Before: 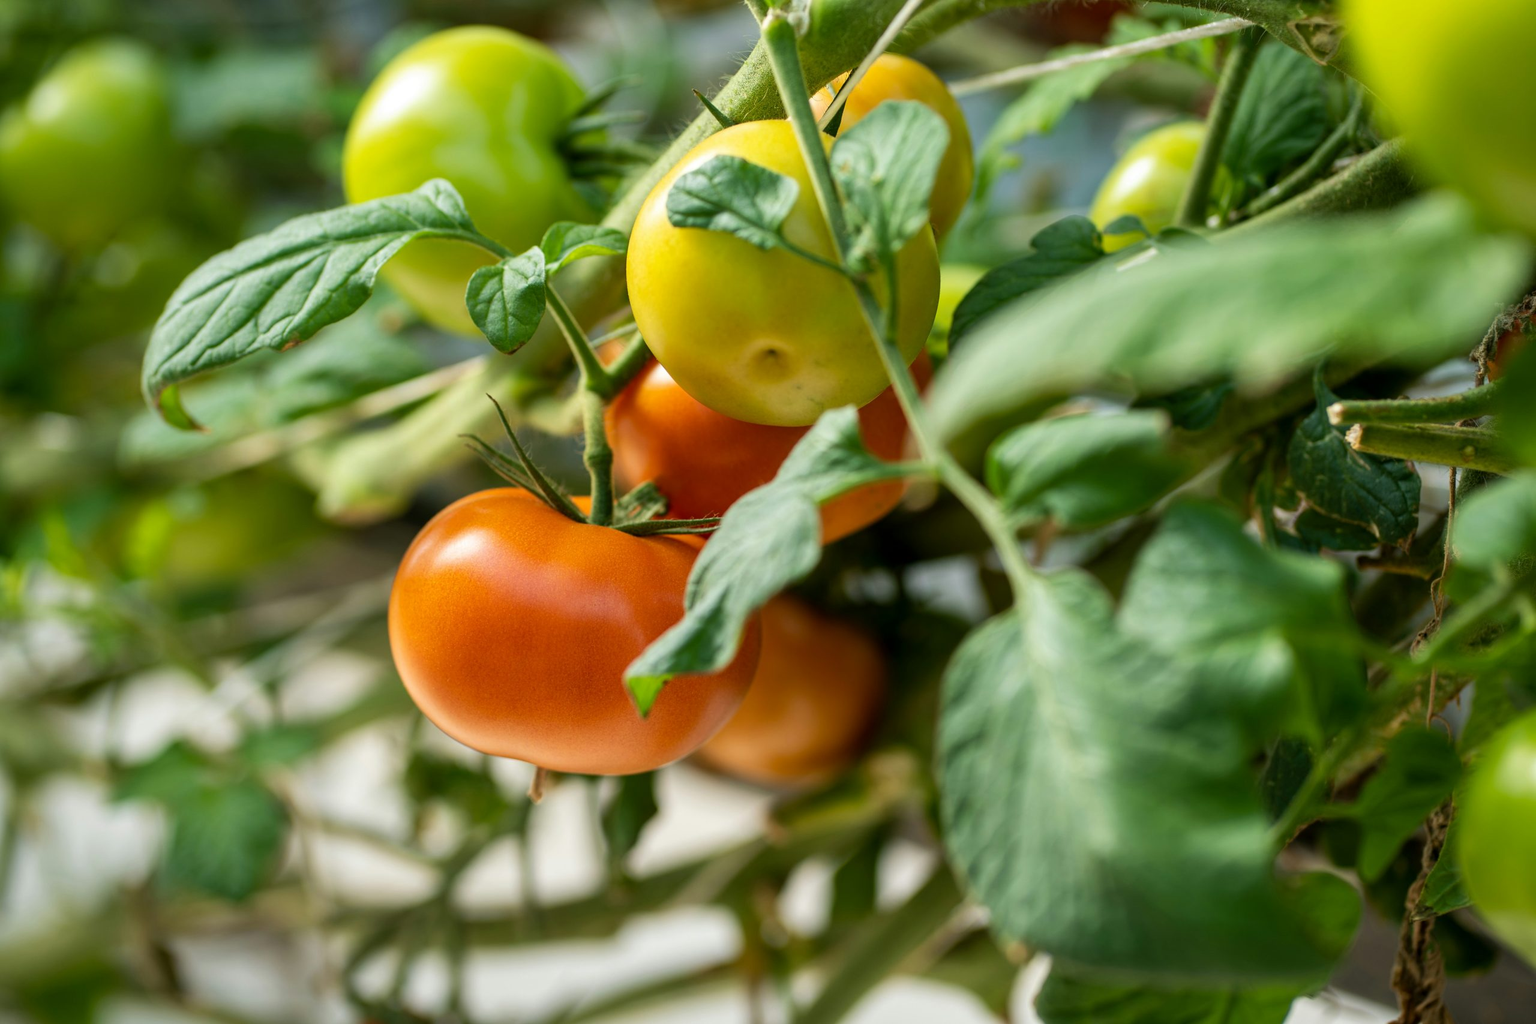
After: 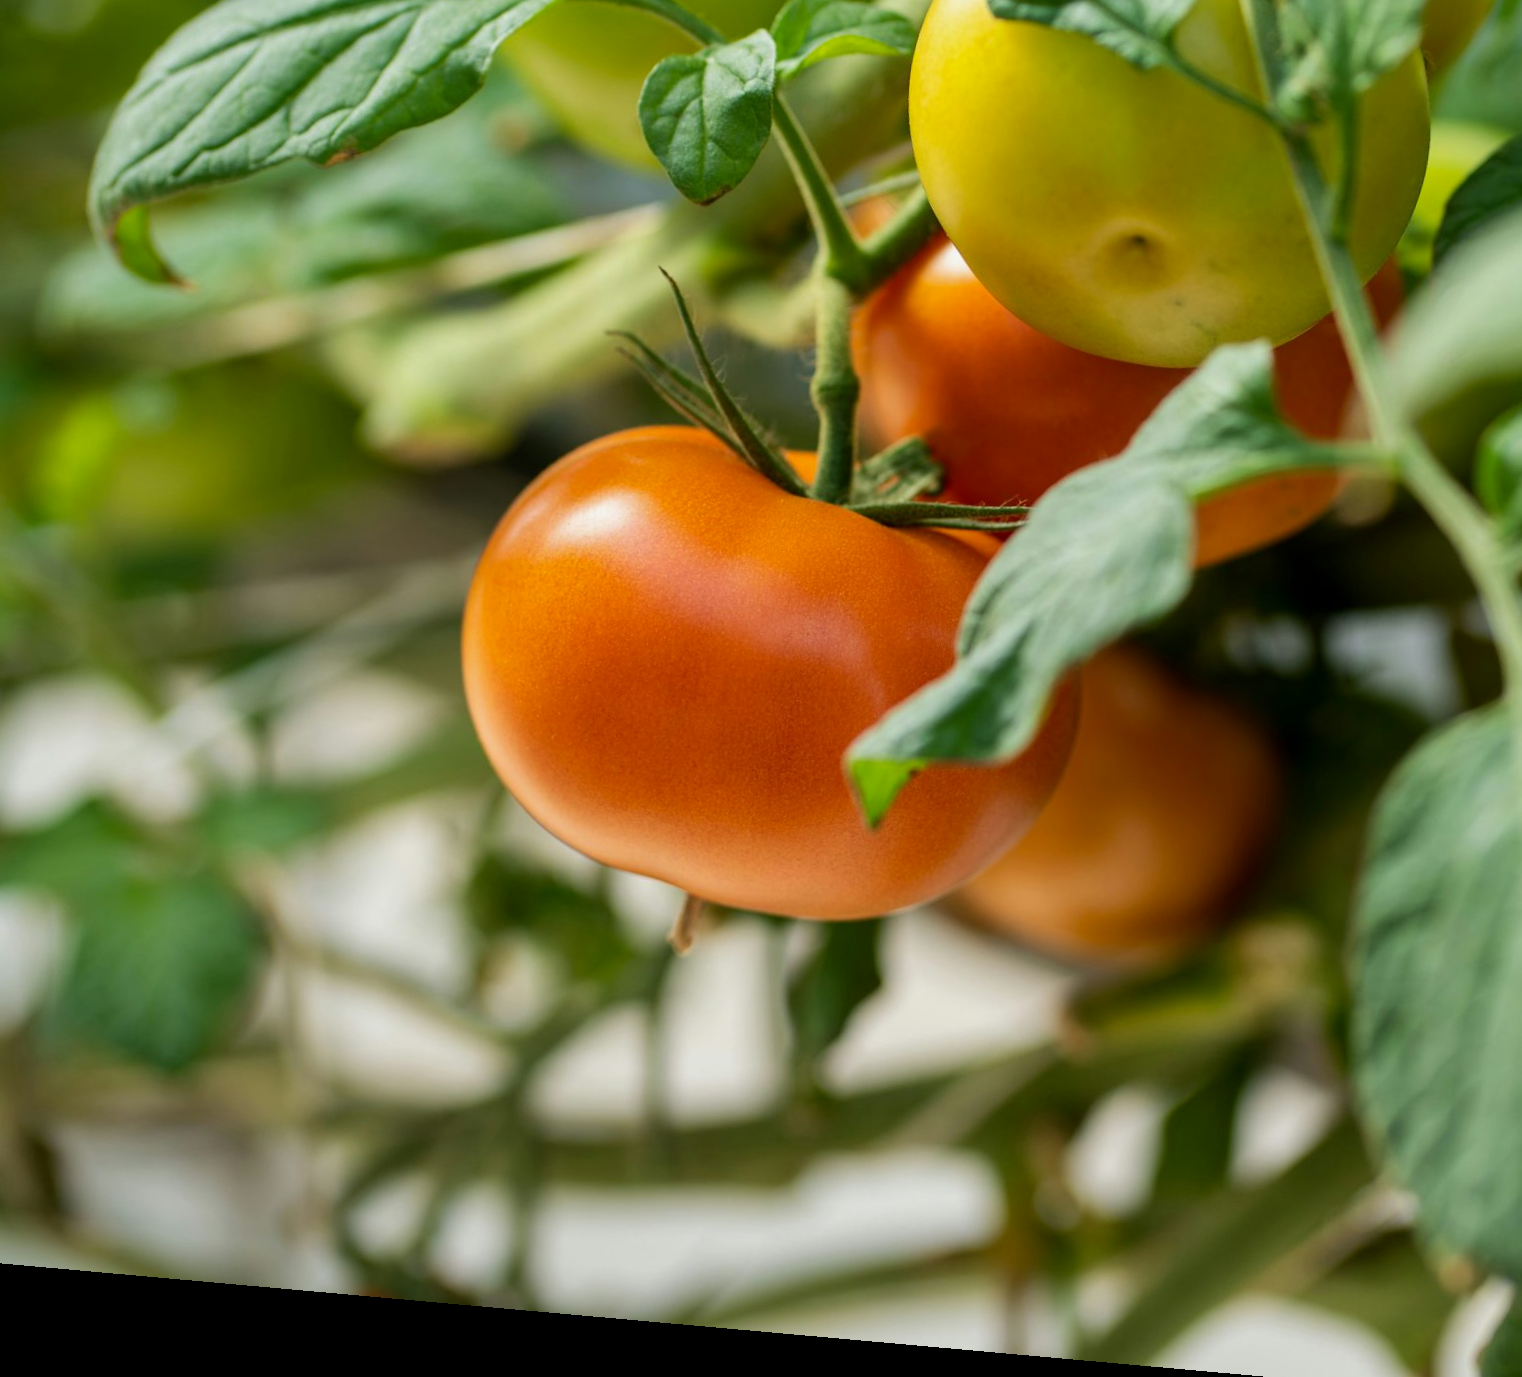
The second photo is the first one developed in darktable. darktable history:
crop: left 8.966%, top 23.852%, right 34.699%, bottom 4.703%
rotate and perspective: rotation 5.12°, automatic cropping off
shadows and highlights: shadows -20, white point adjustment -2, highlights -35
